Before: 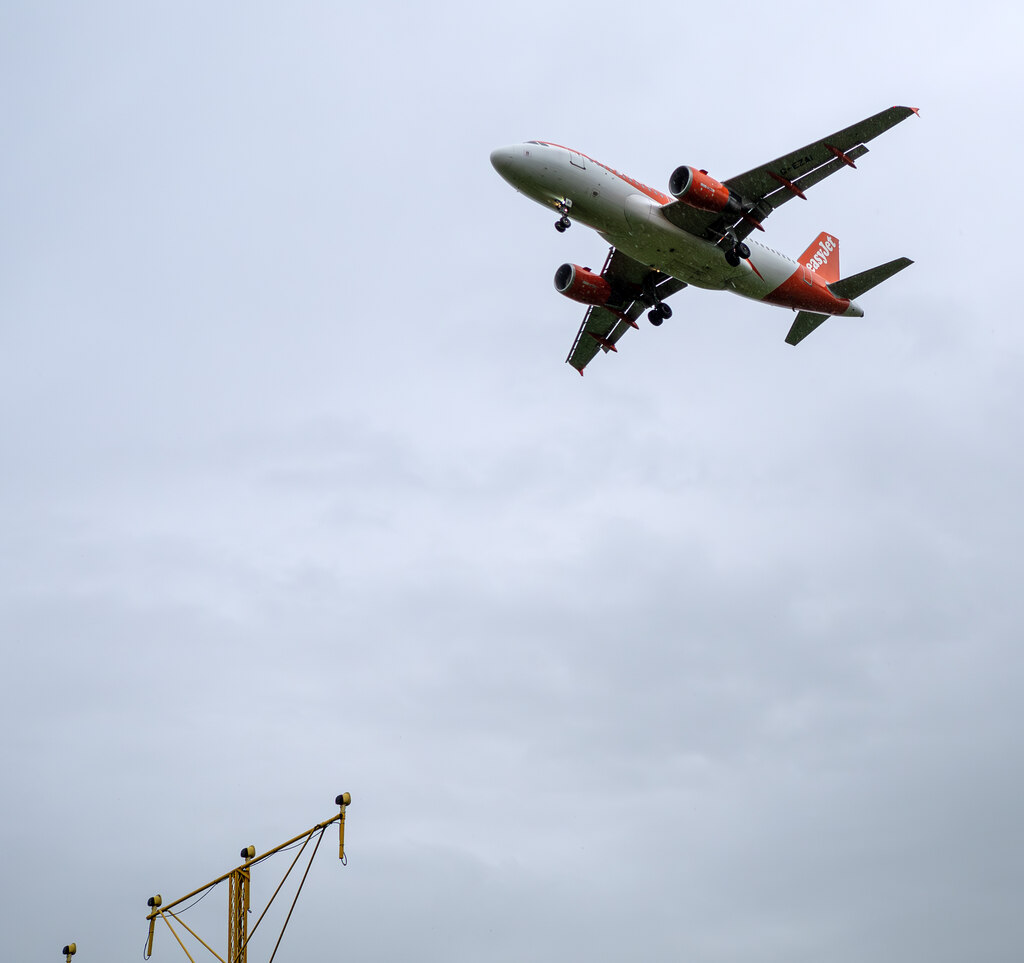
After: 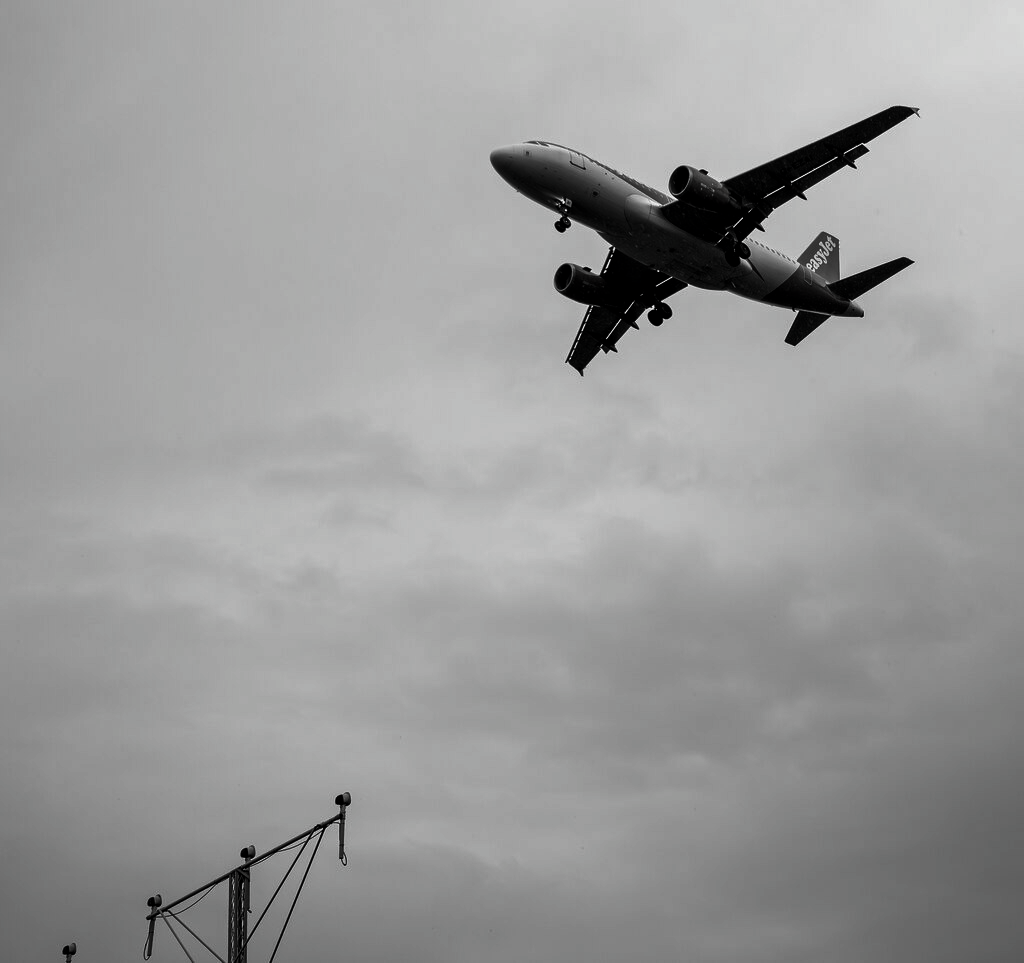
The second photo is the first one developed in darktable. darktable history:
color balance rgb: global offset › luminance -0.296%, global offset › chroma 0.302%, global offset › hue 260.54°, perceptual saturation grading › global saturation 24.985%, global vibrance 9.886%
color correction: highlights a* -0.147, highlights b* 0.116
contrast brightness saturation: contrast -0.031, brightness -0.592, saturation -0.995
